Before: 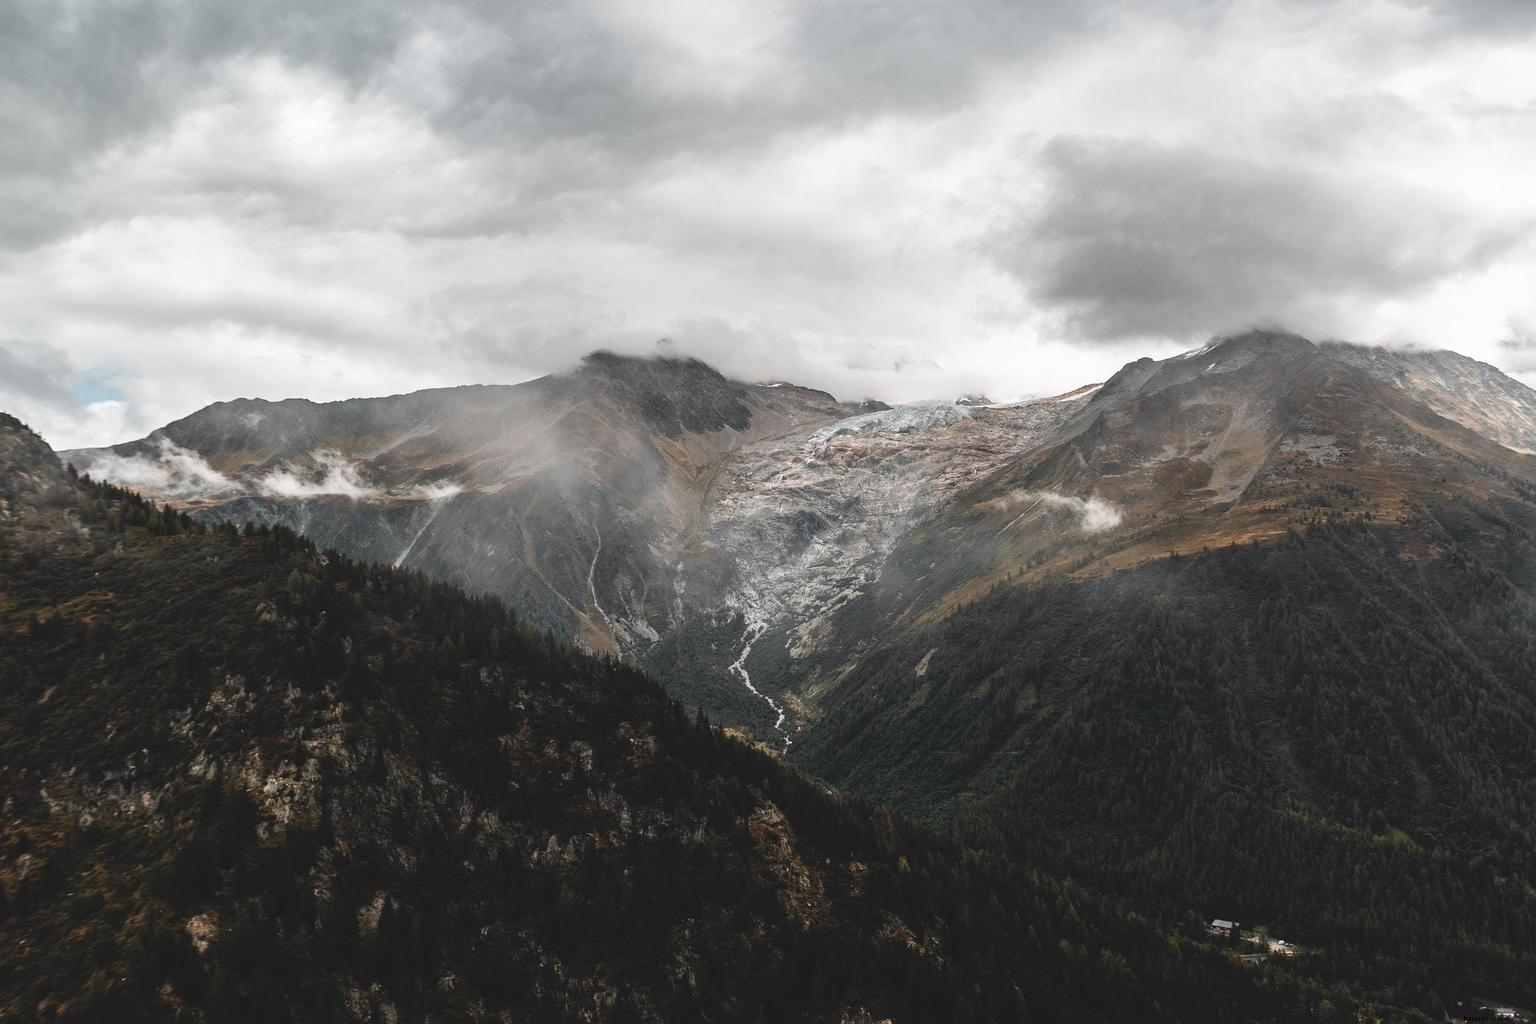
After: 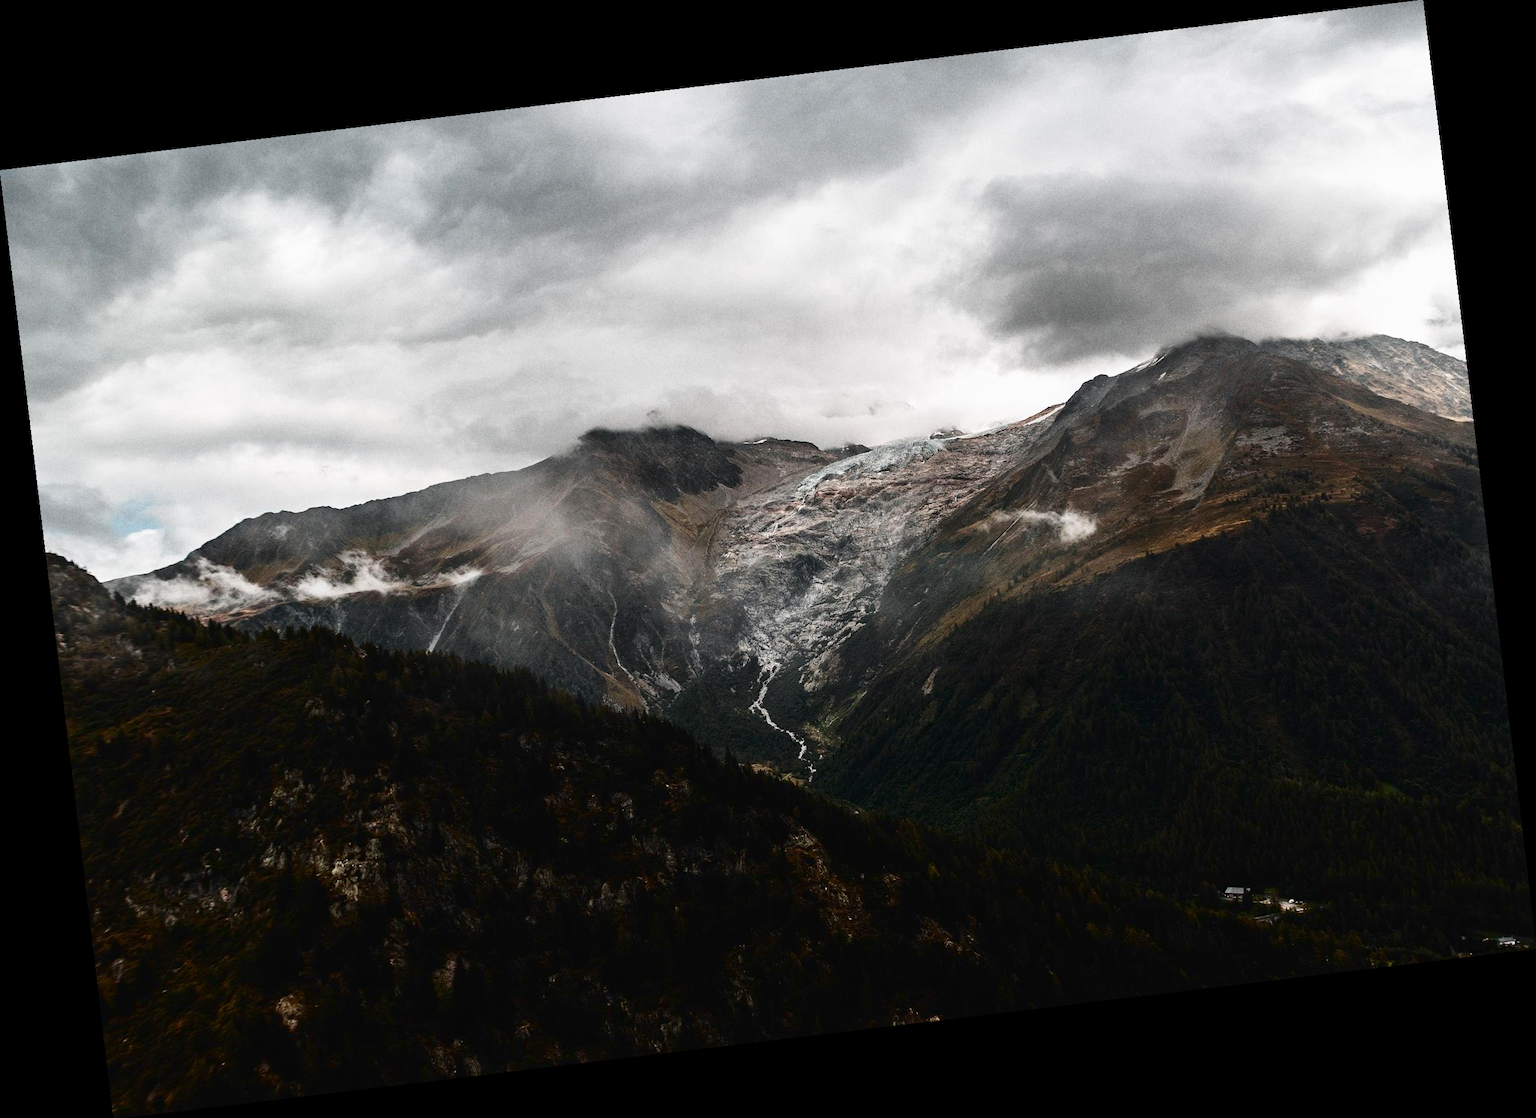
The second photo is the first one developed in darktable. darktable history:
rotate and perspective: rotation -6.83°, automatic cropping off
contrast brightness saturation: contrast 0.19, brightness -0.24, saturation 0.11
grain: on, module defaults
